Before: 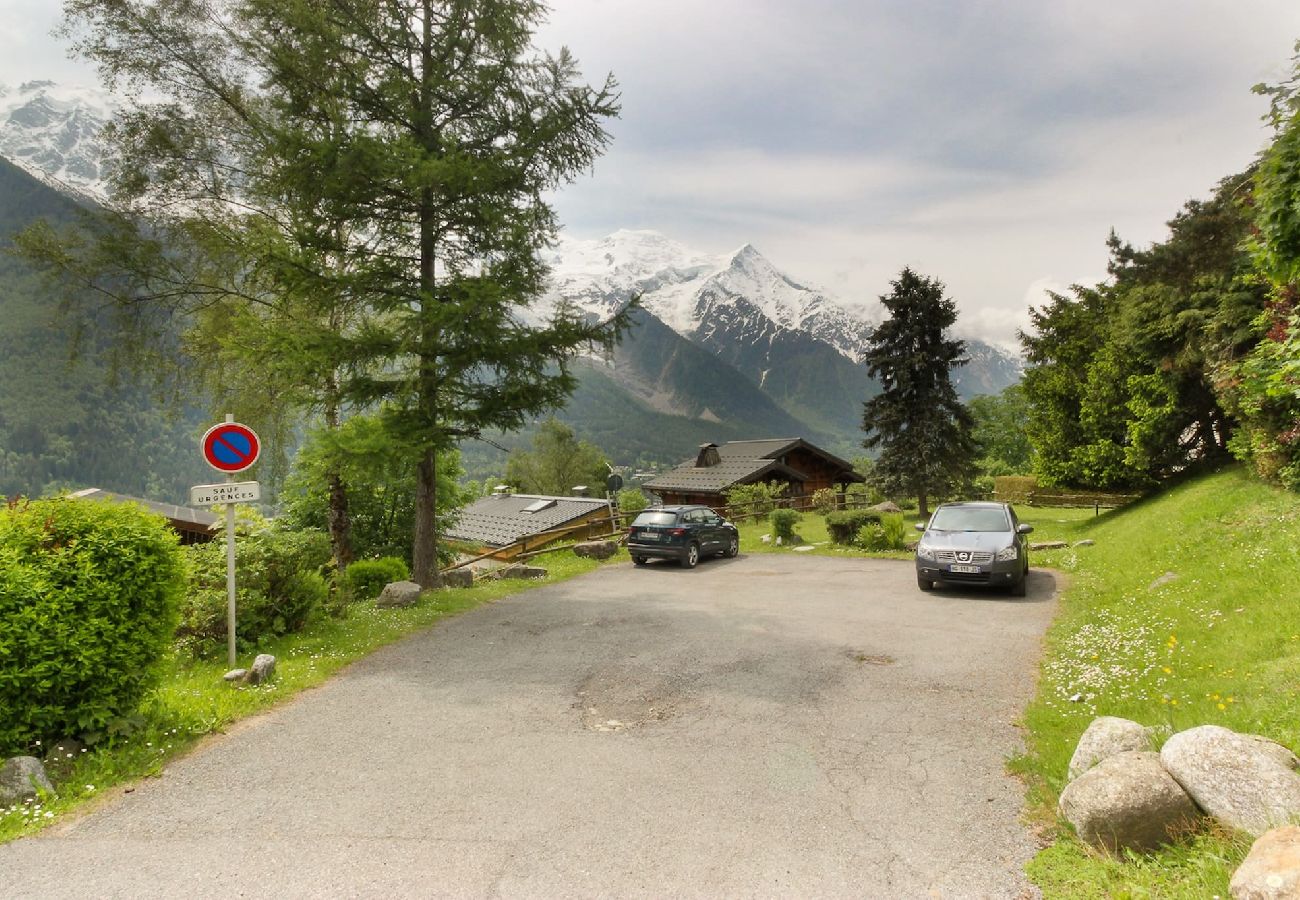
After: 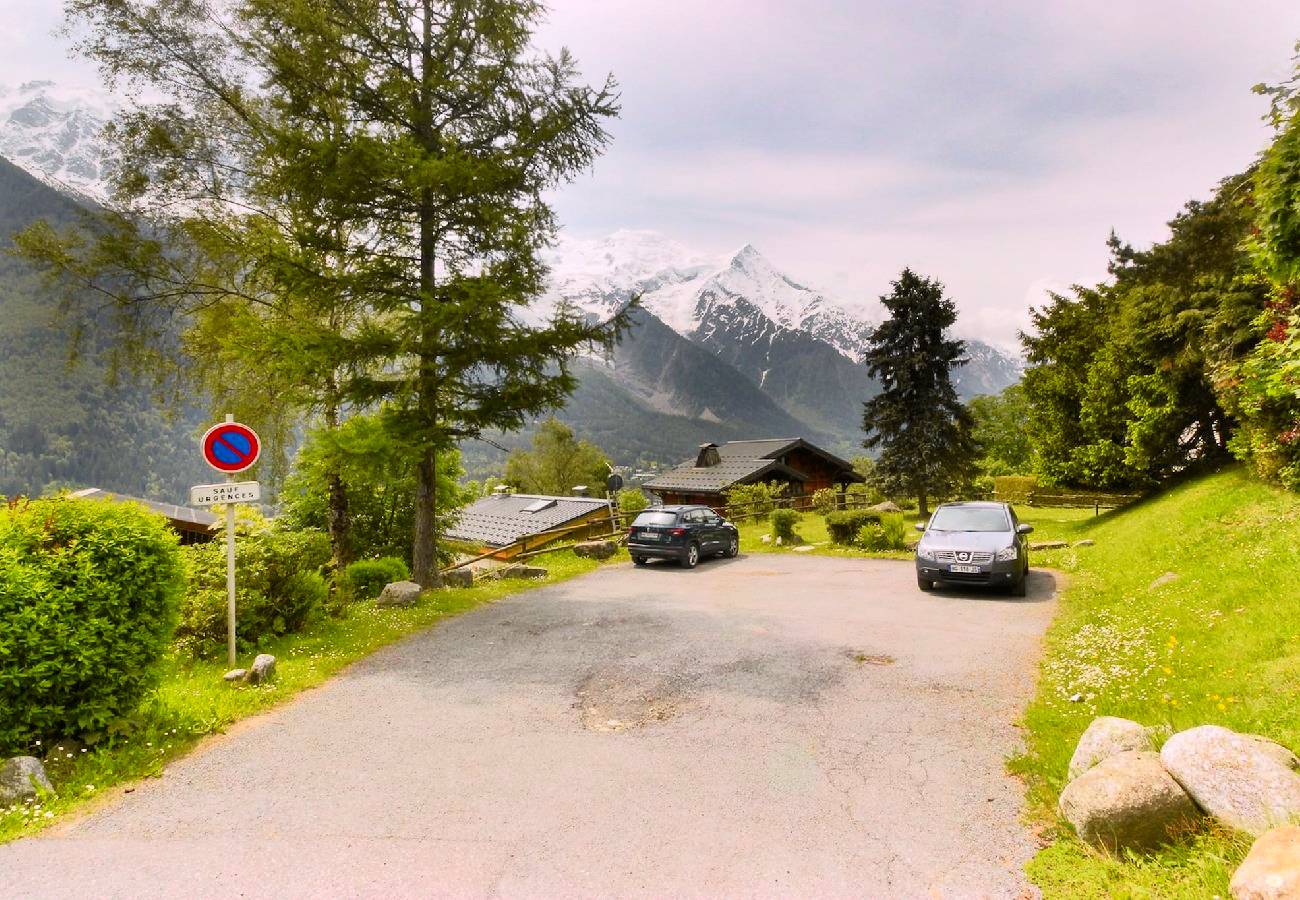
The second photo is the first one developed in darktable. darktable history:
shadows and highlights: shadows 37.27, highlights -28.18, soften with gaussian
white balance: red 1.05, blue 1.072
color balance: output saturation 110%
tone curve: curves: ch0 [(0, 0.006) (0.037, 0.022) (0.123, 0.105) (0.19, 0.173) (0.277, 0.279) (0.474, 0.517) (0.597, 0.662) (0.687, 0.774) (0.855, 0.891) (1, 0.982)]; ch1 [(0, 0) (0.243, 0.245) (0.422, 0.415) (0.493, 0.495) (0.508, 0.503) (0.544, 0.552) (0.557, 0.582) (0.626, 0.672) (0.694, 0.732) (1, 1)]; ch2 [(0, 0) (0.249, 0.216) (0.356, 0.329) (0.424, 0.442) (0.476, 0.483) (0.498, 0.5) (0.517, 0.519) (0.532, 0.539) (0.562, 0.596) (0.614, 0.662) (0.706, 0.757) (0.808, 0.809) (0.991, 0.968)], color space Lab, independent channels, preserve colors none
